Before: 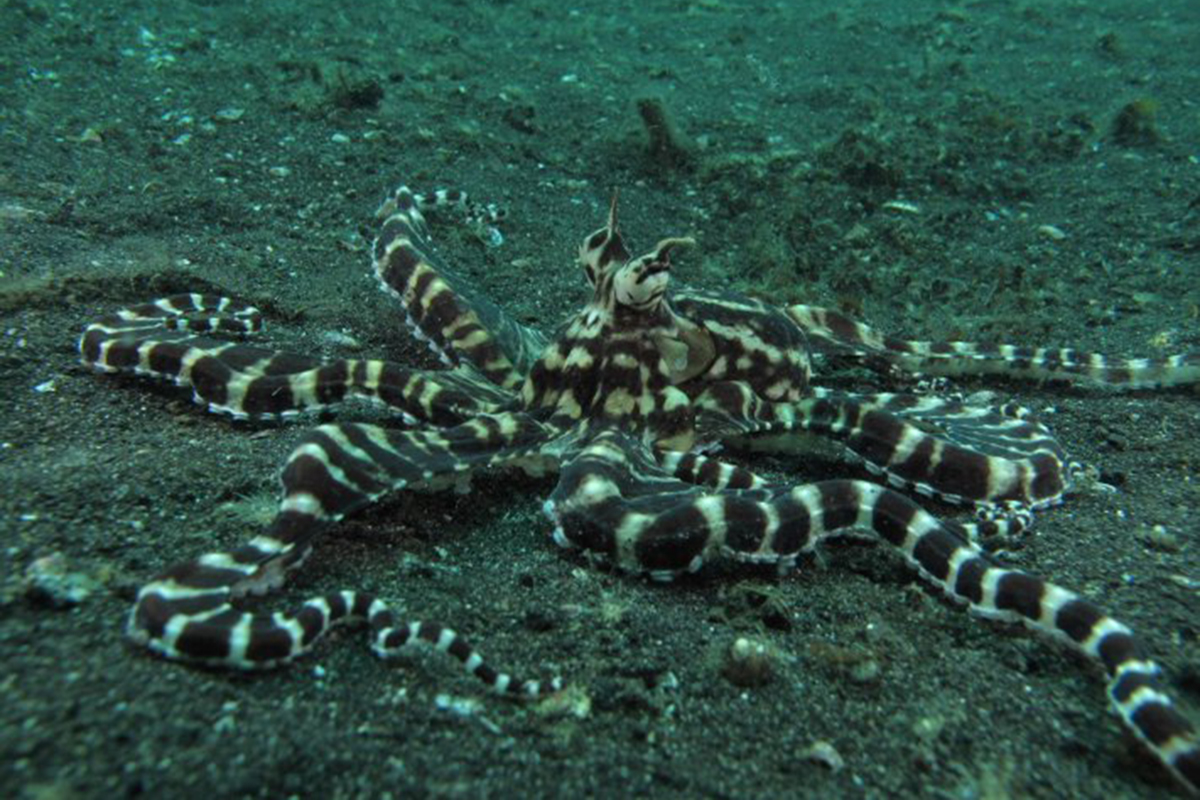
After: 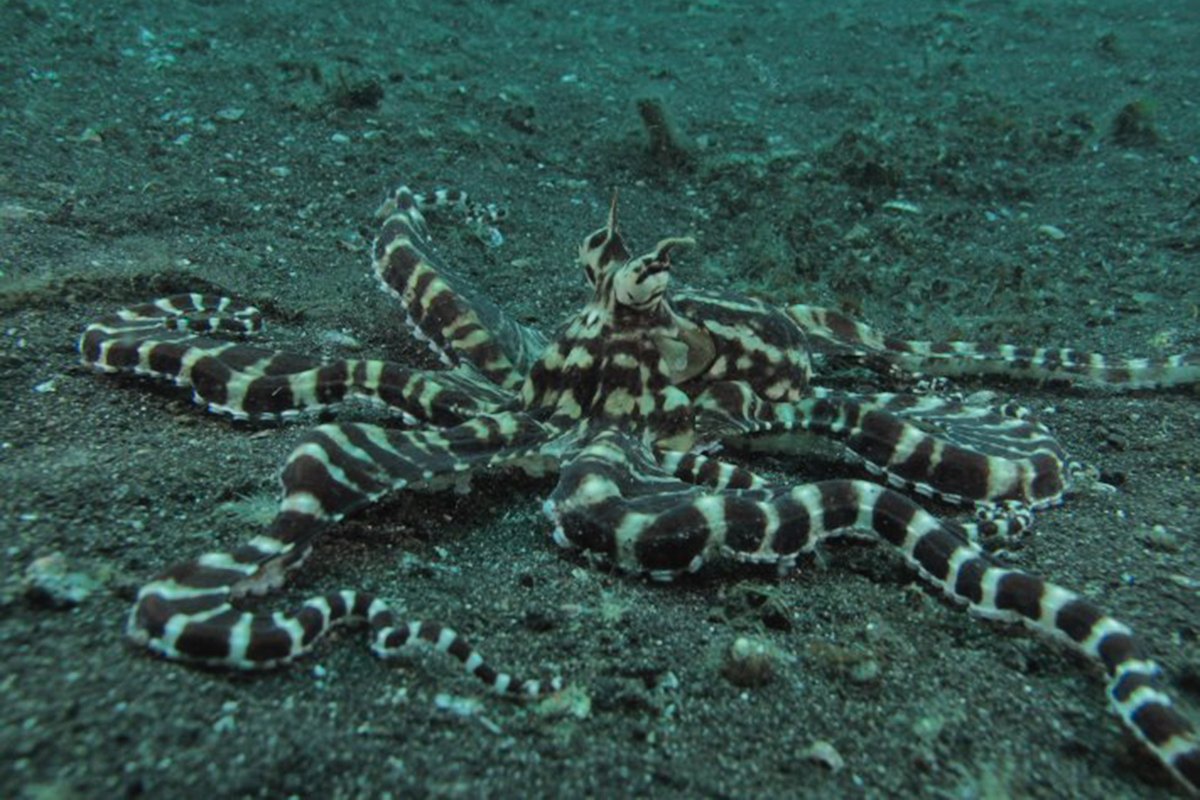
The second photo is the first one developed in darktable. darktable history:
shadows and highlights: soften with gaussian
contrast brightness saturation: contrast 0.042, saturation 0.072
contrast equalizer: y [[0.531, 0.548, 0.559, 0.557, 0.544, 0.527], [0.5 ×6], [0.5 ×6], [0 ×6], [0 ×6]], mix -0.208
color zones: curves: ch0 [(0, 0.5) (0.125, 0.4) (0.25, 0.5) (0.375, 0.4) (0.5, 0.4) (0.625, 0.35) (0.75, 0.35) (0.875, 0.5)]; ch1 [(0, 0.35) (0.125, 0.45) (0.25, 0.35) (0.375, 0.35) (0.5, 0.35) (0.625, 0.35) (0.75, 0.45) (0.875, 0.35)]; ch2 [(0, 0.6) (0.125, 0.5) (0.25, 0.5) (0.375, 0.6) (0.5, 0.6) (0.625, 0.5) (0.75, 0.5) (0.875, 0.5)]
color balance rgb: highlights gain › luminance 6.032%, highlights gain › chroma 2.608%, highlights gain › hue 90.21°, perceptual saturation grading › global saturation -0.548%, global vibrance 20%
